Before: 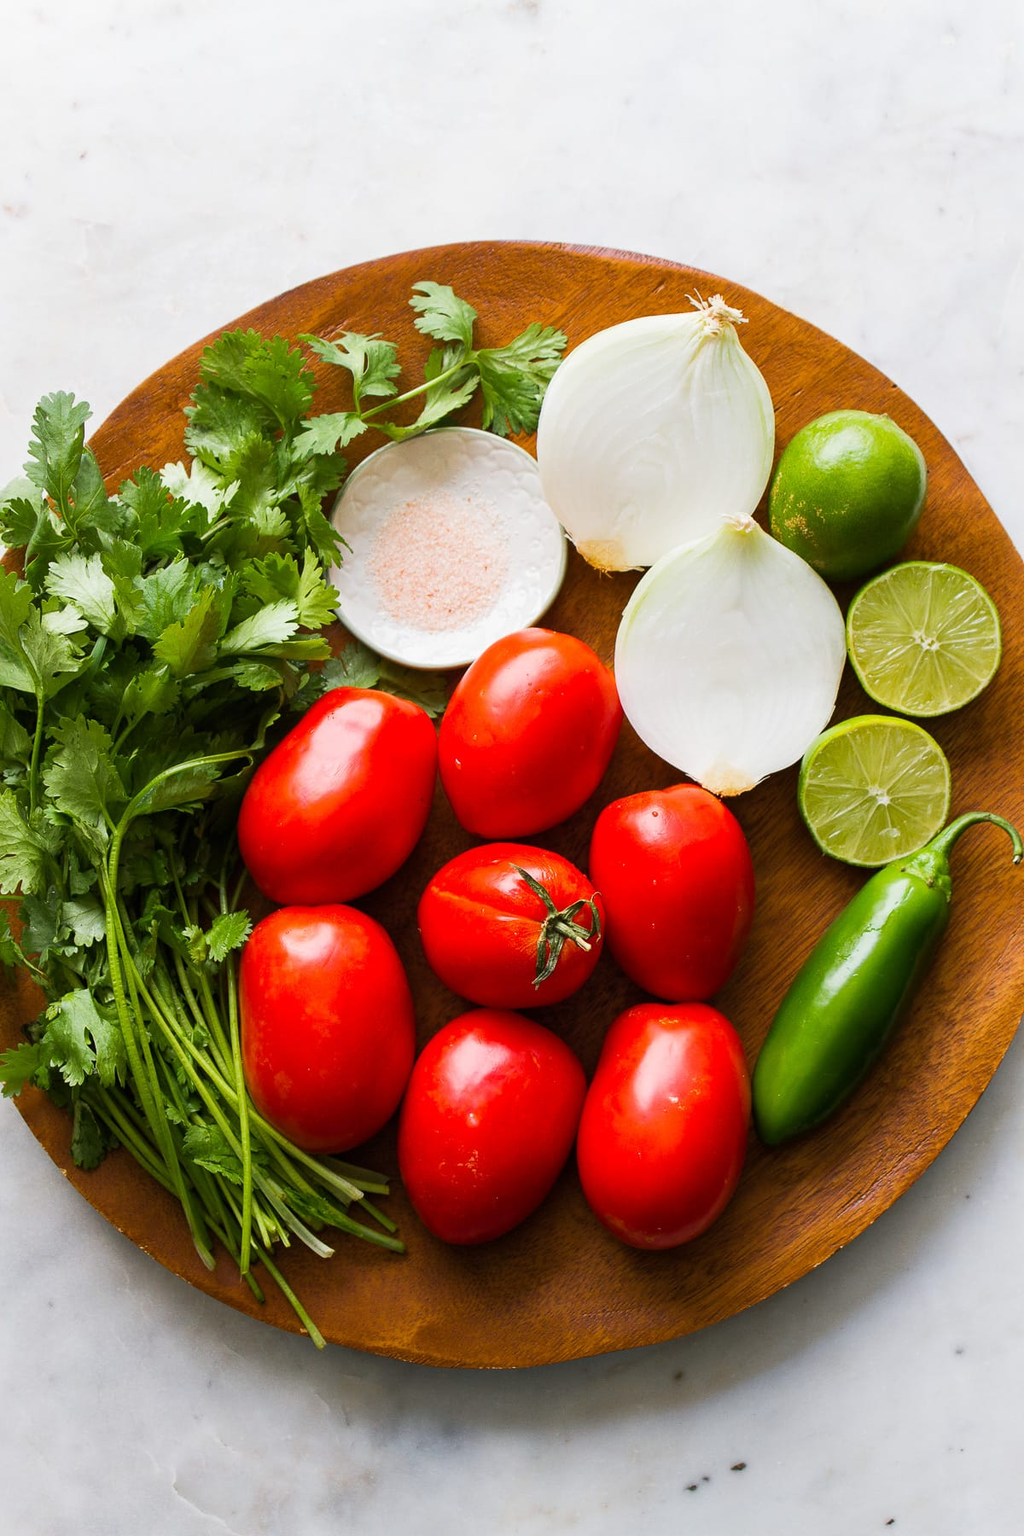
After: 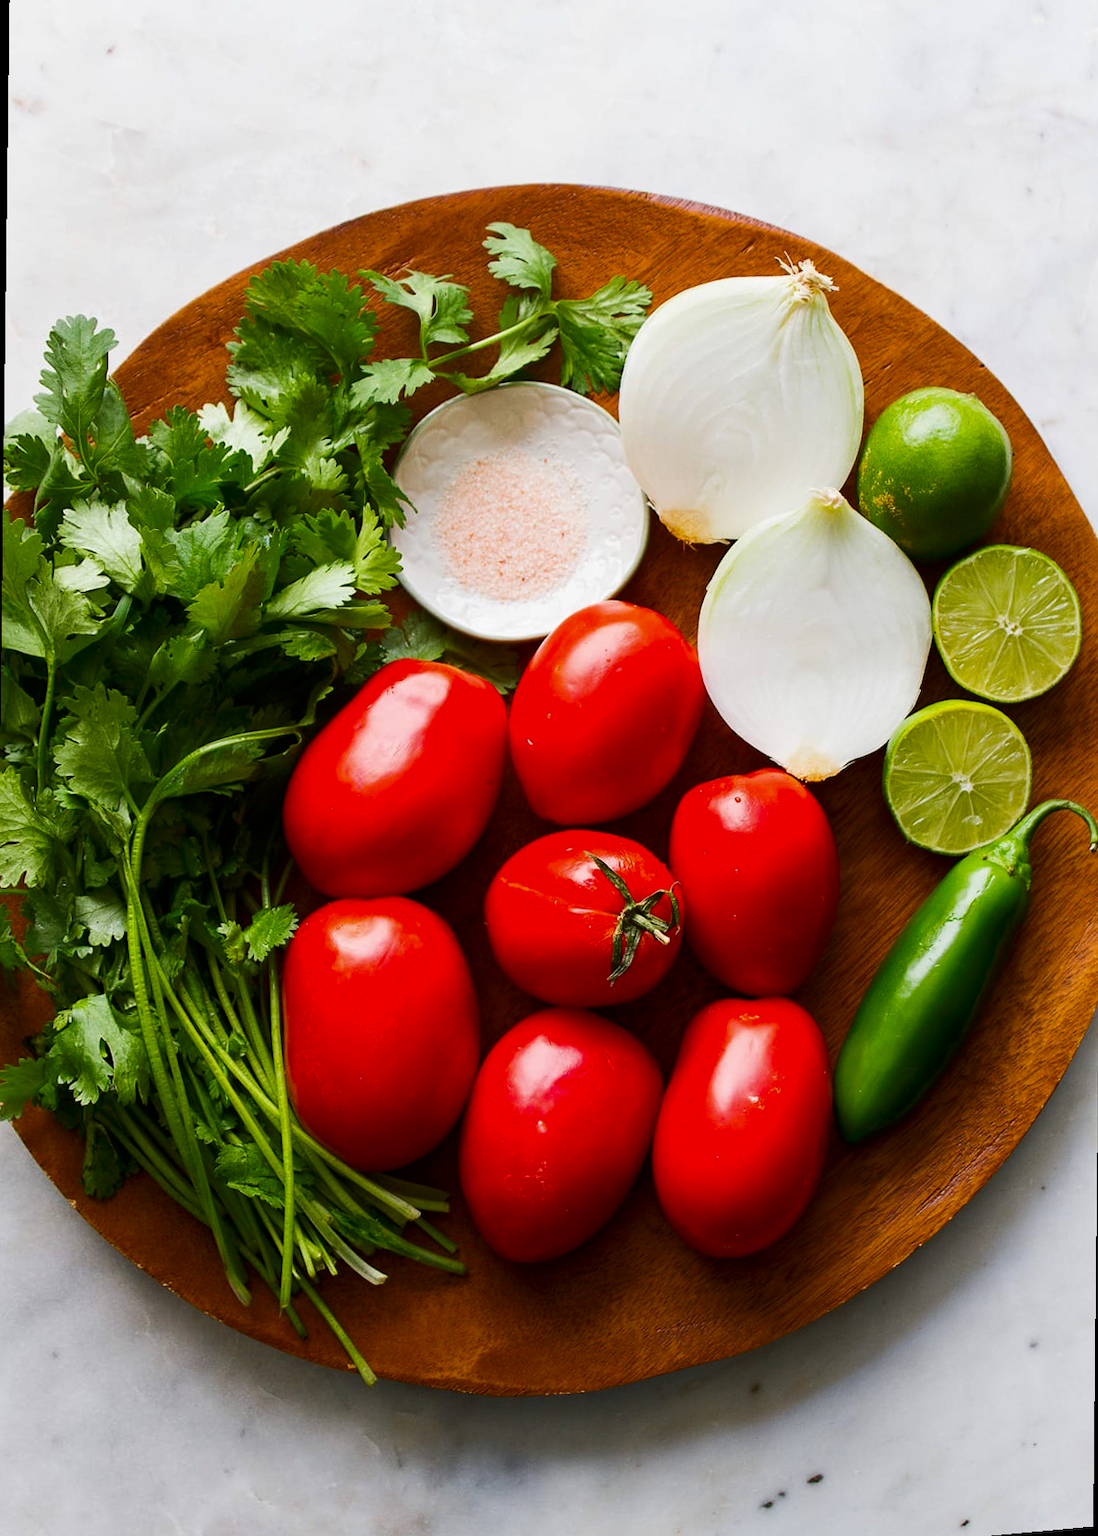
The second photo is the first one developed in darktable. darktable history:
contrast brightness saturation: contrast 0.07, brightness -0.14, saturation 0.11
rotate and perspective: rotation 0.679°, lens shift (horizontal) 0.136, crop left 0.009, crop right 0.991, crop top 0.078, crop bottom 0.95
